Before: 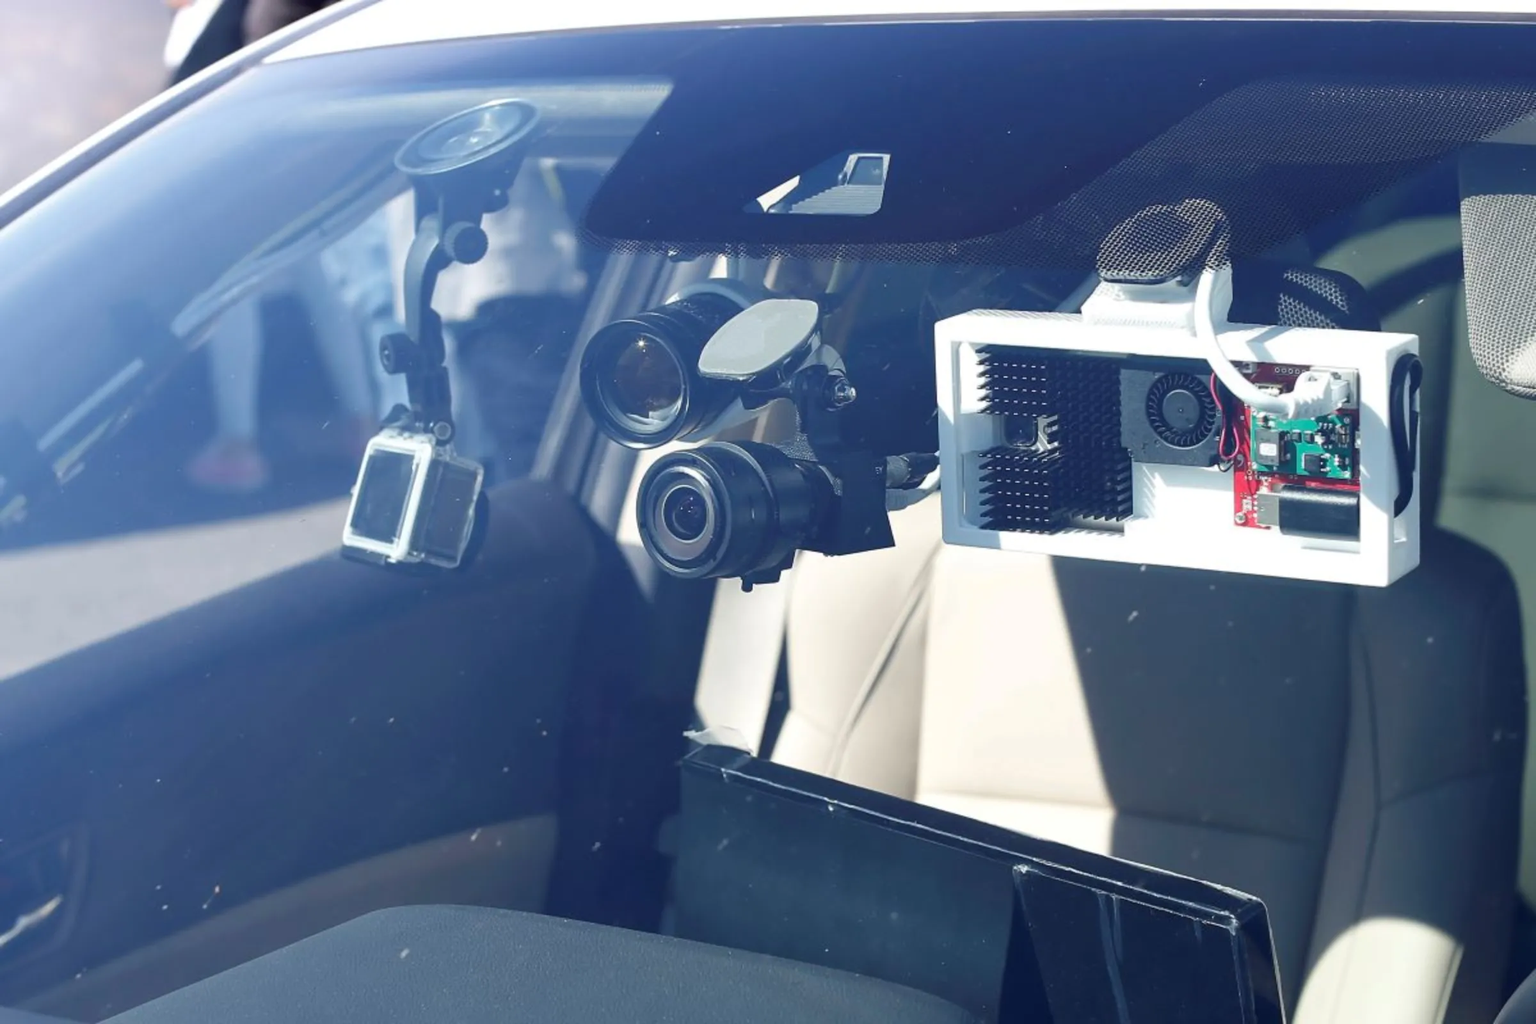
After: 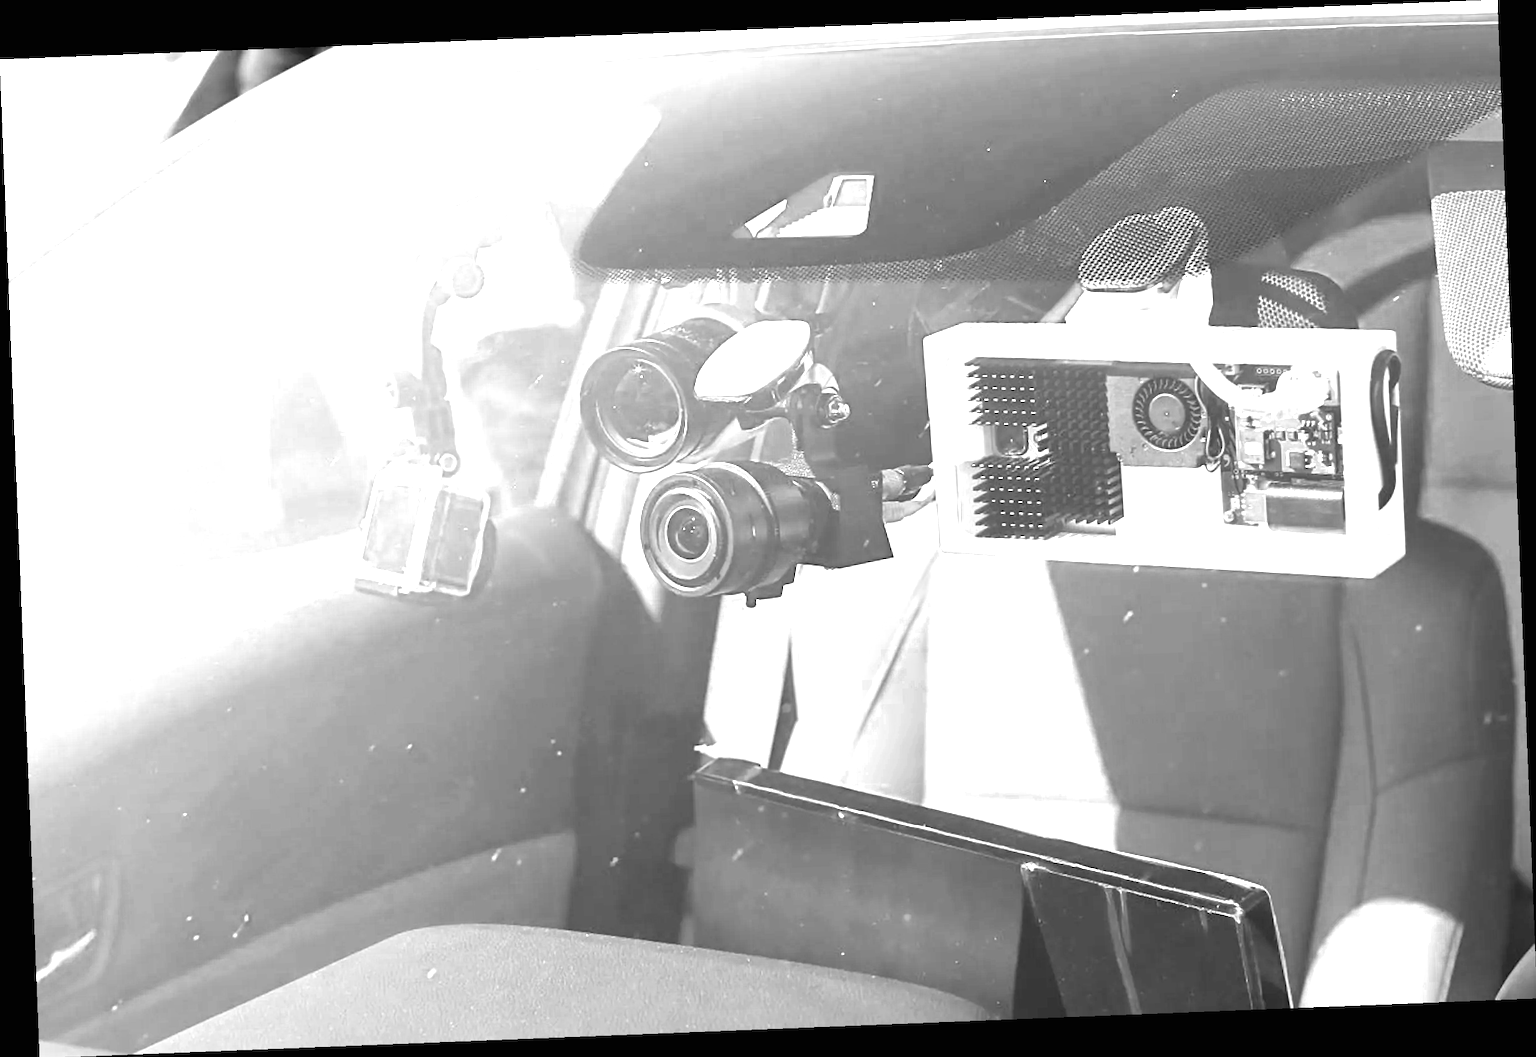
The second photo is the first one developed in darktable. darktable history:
rotate and perspective: rotation -2.29°, automatic cropping off
color zones: curves: ch0 [(0.287, 0.048) (0.493, 0.484) (0.737, 0.816)]; ch1 [(0, 0) (0.143, 0) (0.286, 0) (0.429, 0) (0.571, 0) (0.714, 0) (0.857, 0)]
exposure: black level correction 0, exposure 1.1 EV, compensate exposure bias true, compensate highlight preservation false
